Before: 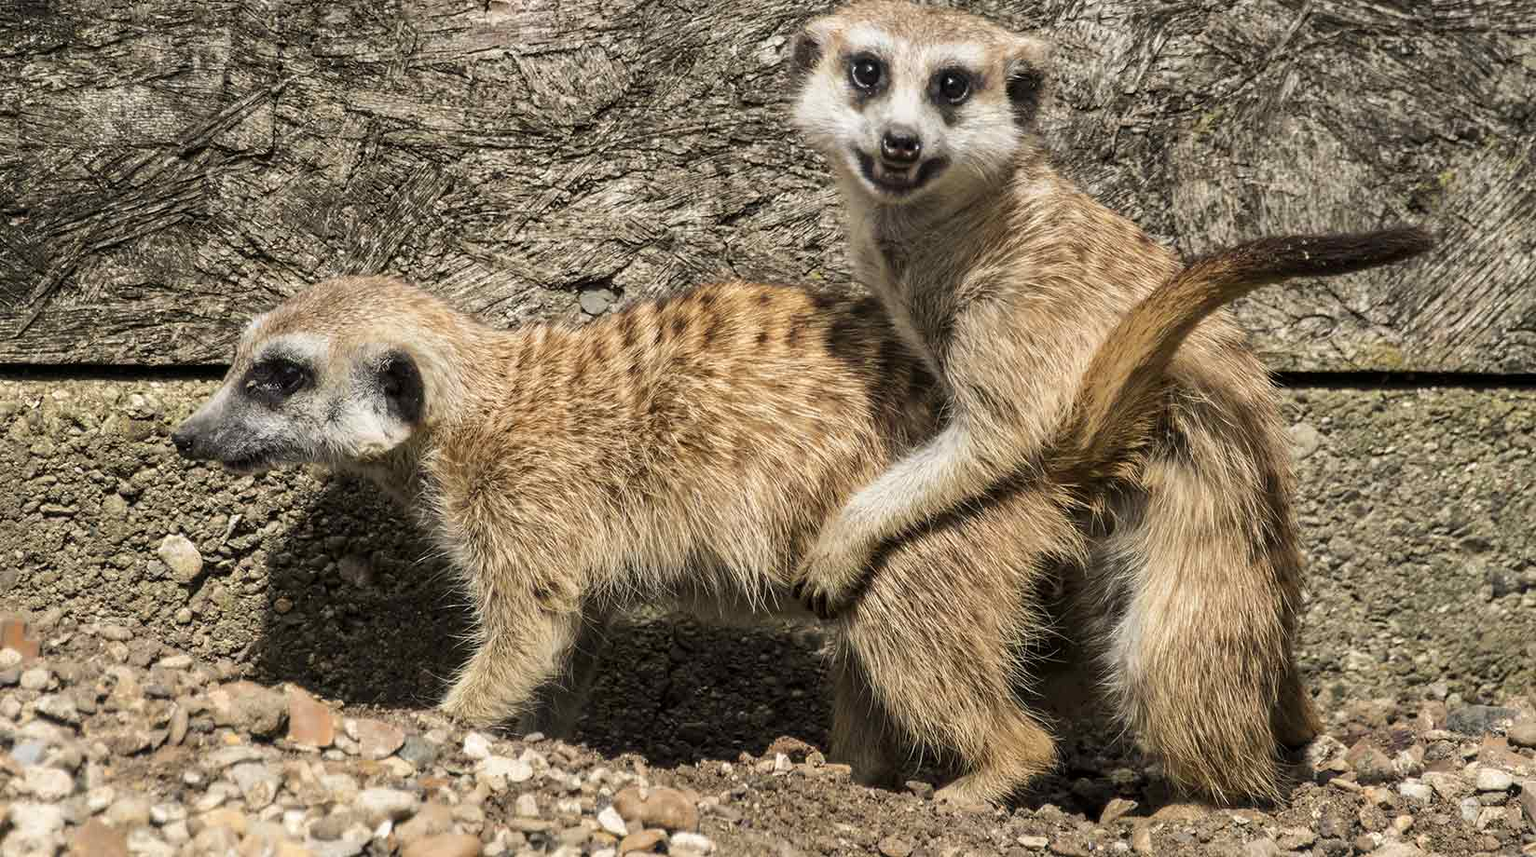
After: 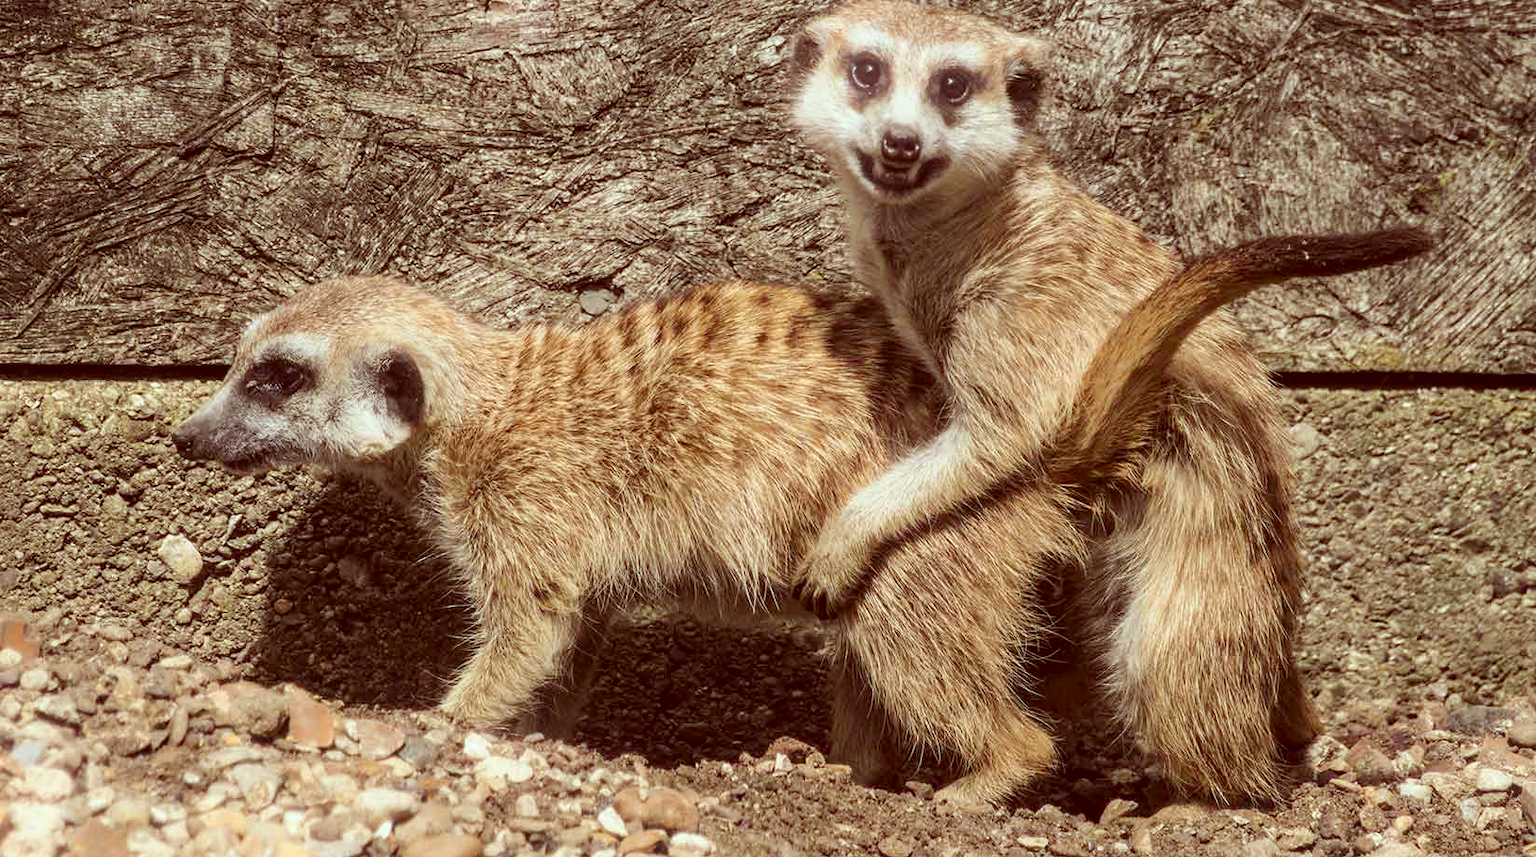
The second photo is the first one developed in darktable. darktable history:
color correction: highlights a* -7.23, highlights b* -0.161, shadows a* 20.08, shadows b* 11.73
bloom: size 5%, threshold 95%, strength 15%
